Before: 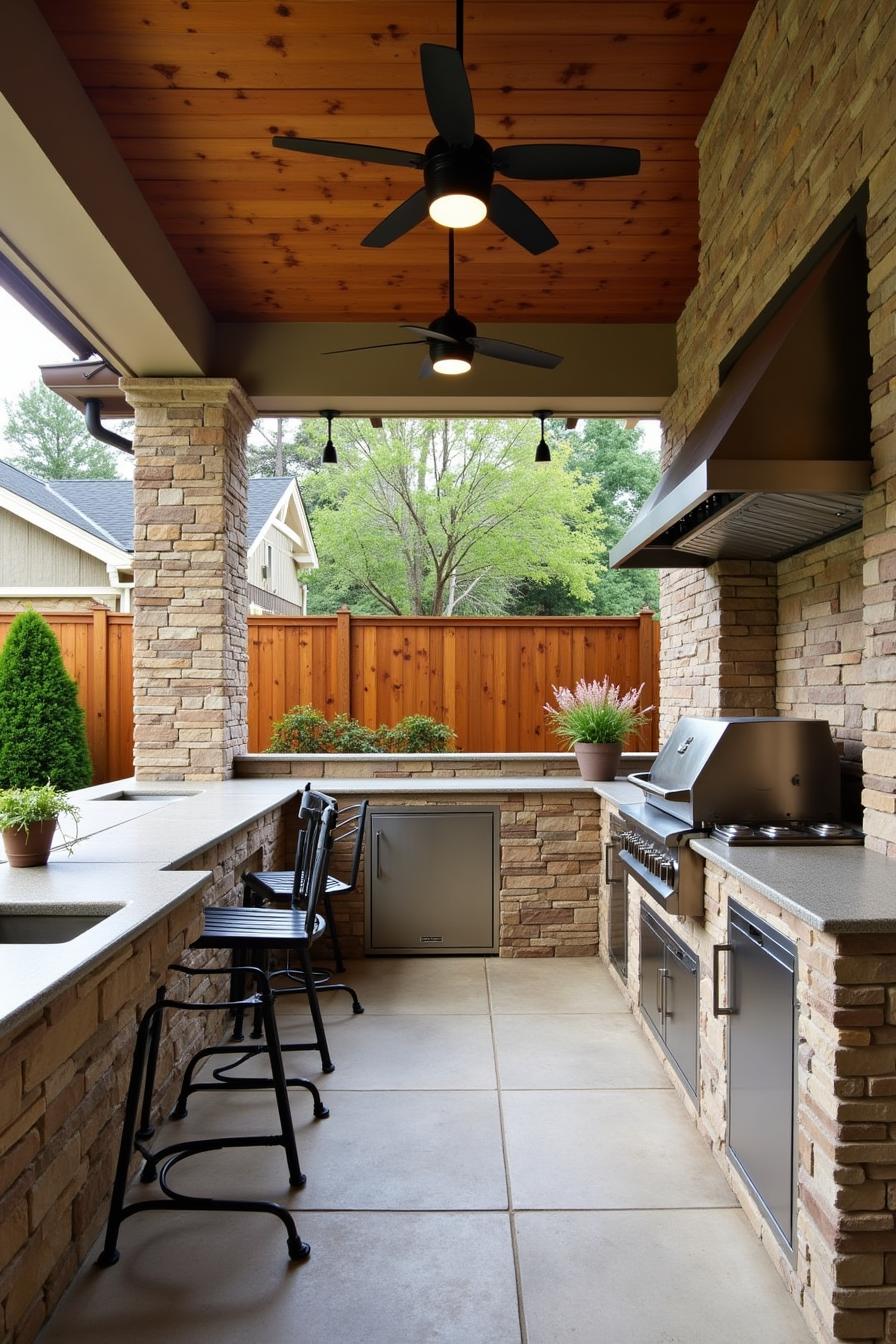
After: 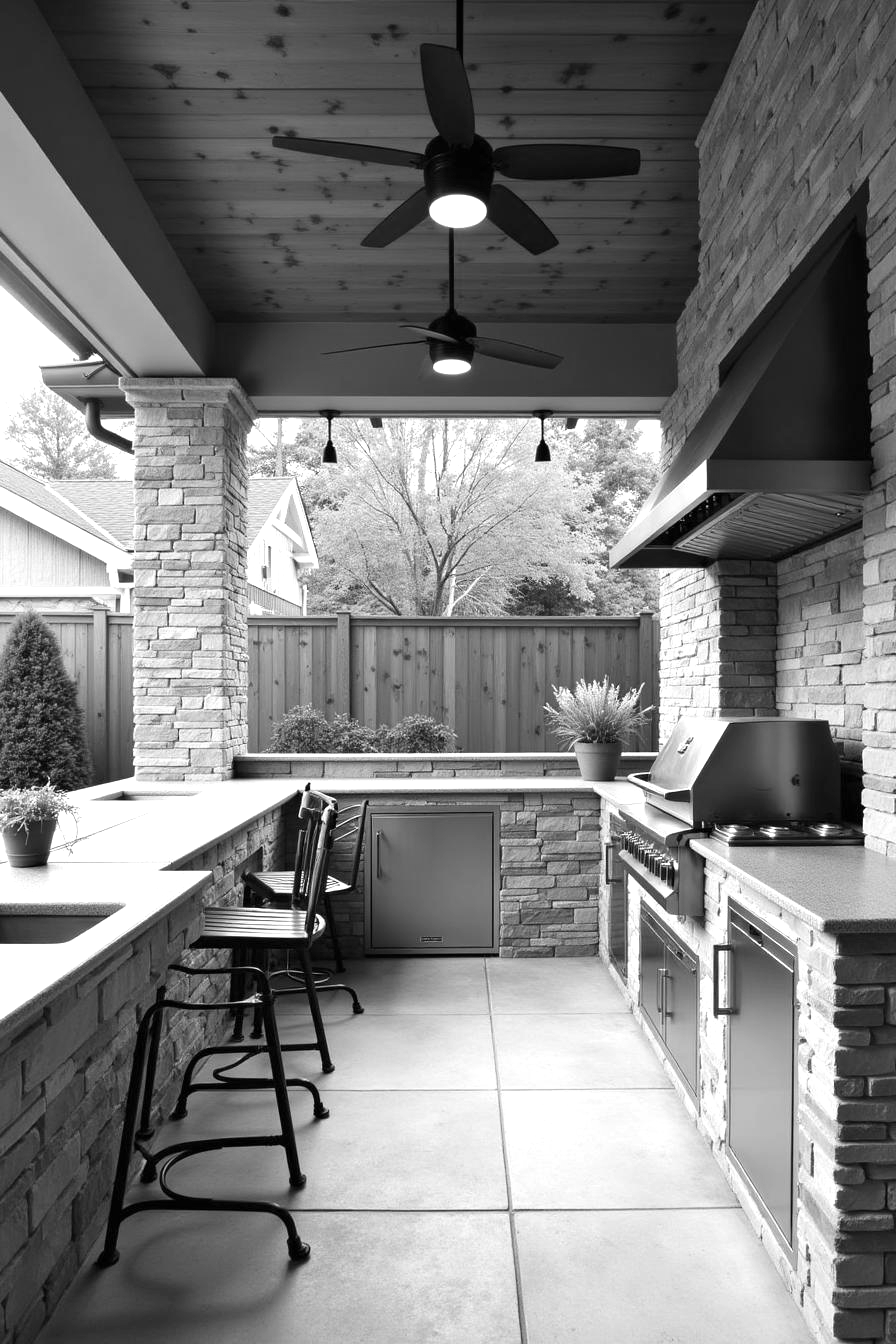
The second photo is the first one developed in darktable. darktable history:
color calibration: output gray [0.21, 0.42, 0.37, 0], gray › normalize channels true, illuminant same as pipeline (D50), adaptation XYZ, x 0.346, y 0.359, gamut compression 0
exposure: exposure 0.7 EV, compensate highlight preservation false
